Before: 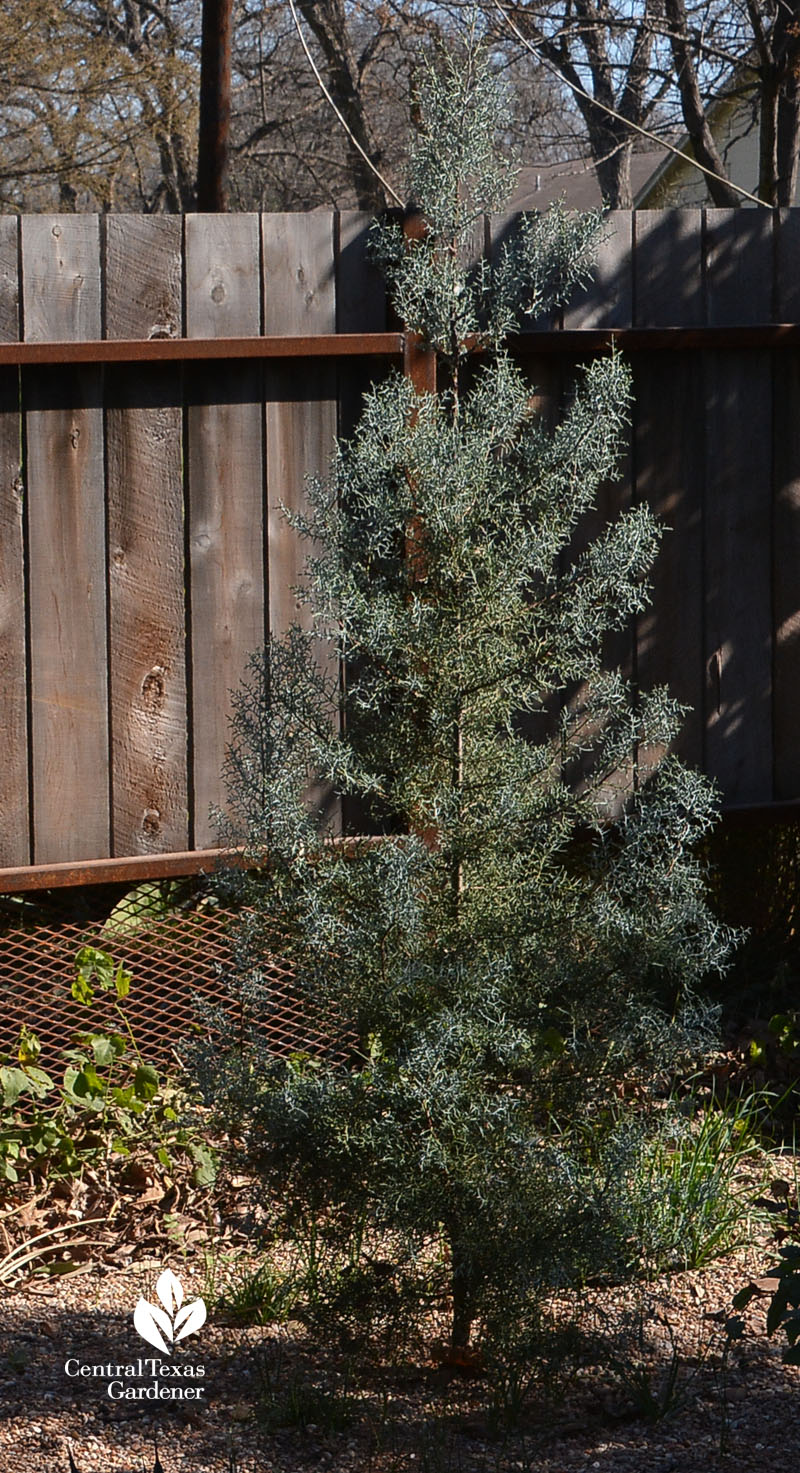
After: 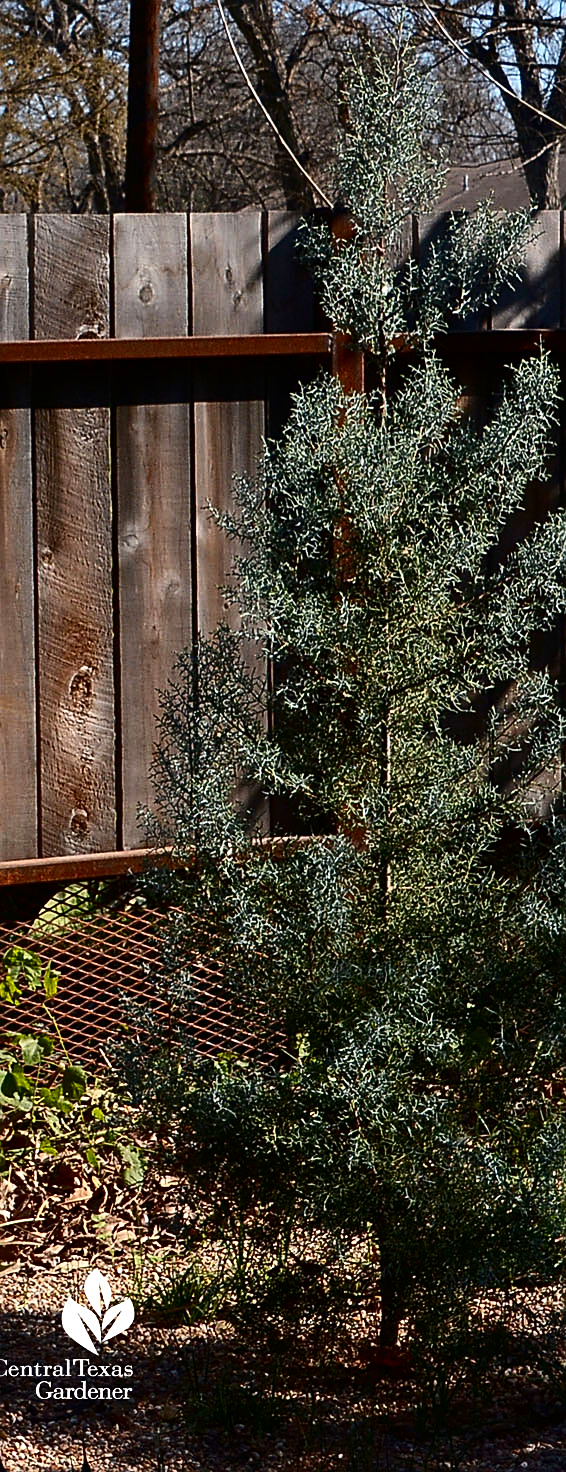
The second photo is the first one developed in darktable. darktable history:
contrast brightness saturation: contrast 0.21, brightness -0.11, saturation 0.21
sharpen: on, module defaults
crop and rotate: left 9.061%, right 20.142%
